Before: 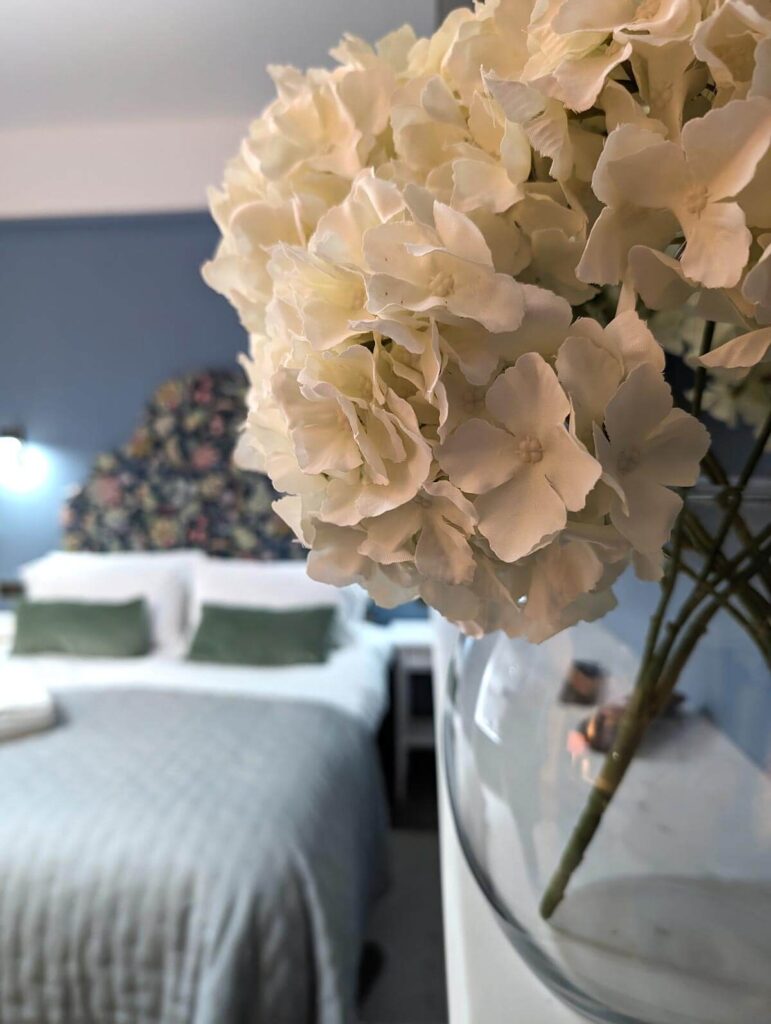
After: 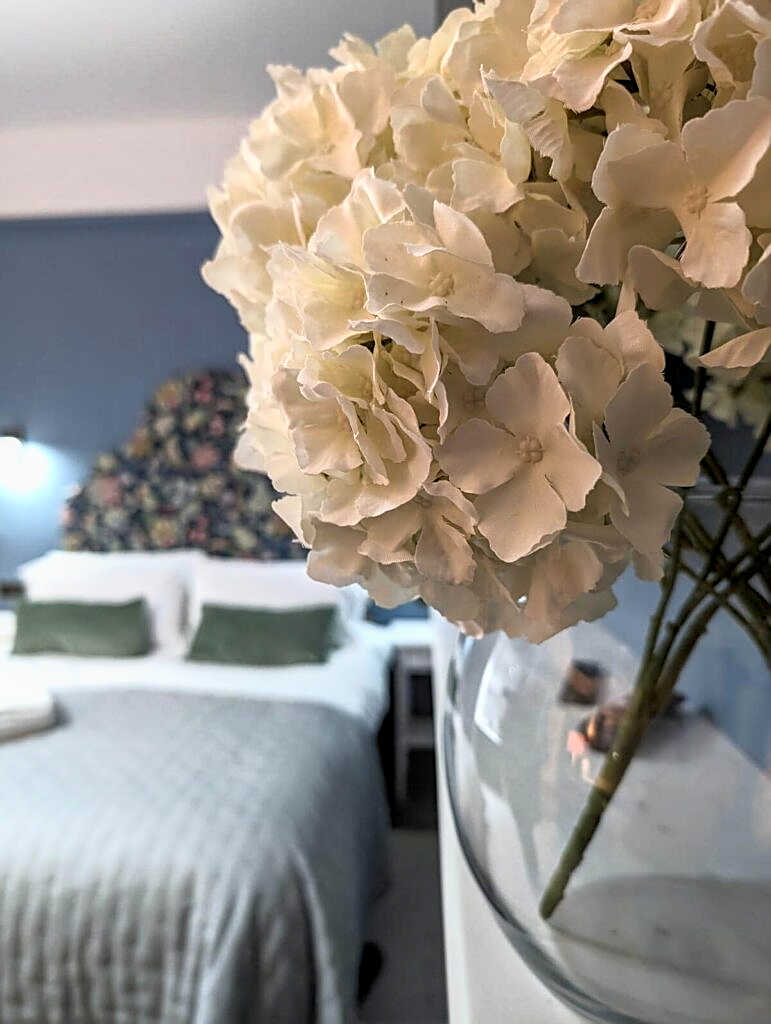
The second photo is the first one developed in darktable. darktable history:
exposure: compensate highlight preservation false
tone curve: curves: ch0 [(0.013, 0) (0.061, 0.068) (0.239, 0.256) (0.502, 0.505) (0.683, 0.676) (0.761, 0.773) (0.858, 0.858) (0.987, 0.945)]; ch1 [(0, 0) (0.172, 0.123) (0.304, 0.288) (0.414, 0.44) (0.472, 0.473) (0.502, 0.508) (0.521, 0.528) (0.583, 0.595) (0.654, 0.673) (0.728, 0.761) (1, 1)]; ch2 [(0, 0) (0.411, 0.424) (0.485, 0.476) (0.502, 0.502) (0.553, 0.557) (0.57, 0.576) (1, 1)]
shadows and highlights: shadows -0.059, highlights 40.82
sharpen: on, module defaults
local contrast: on, module defaults
